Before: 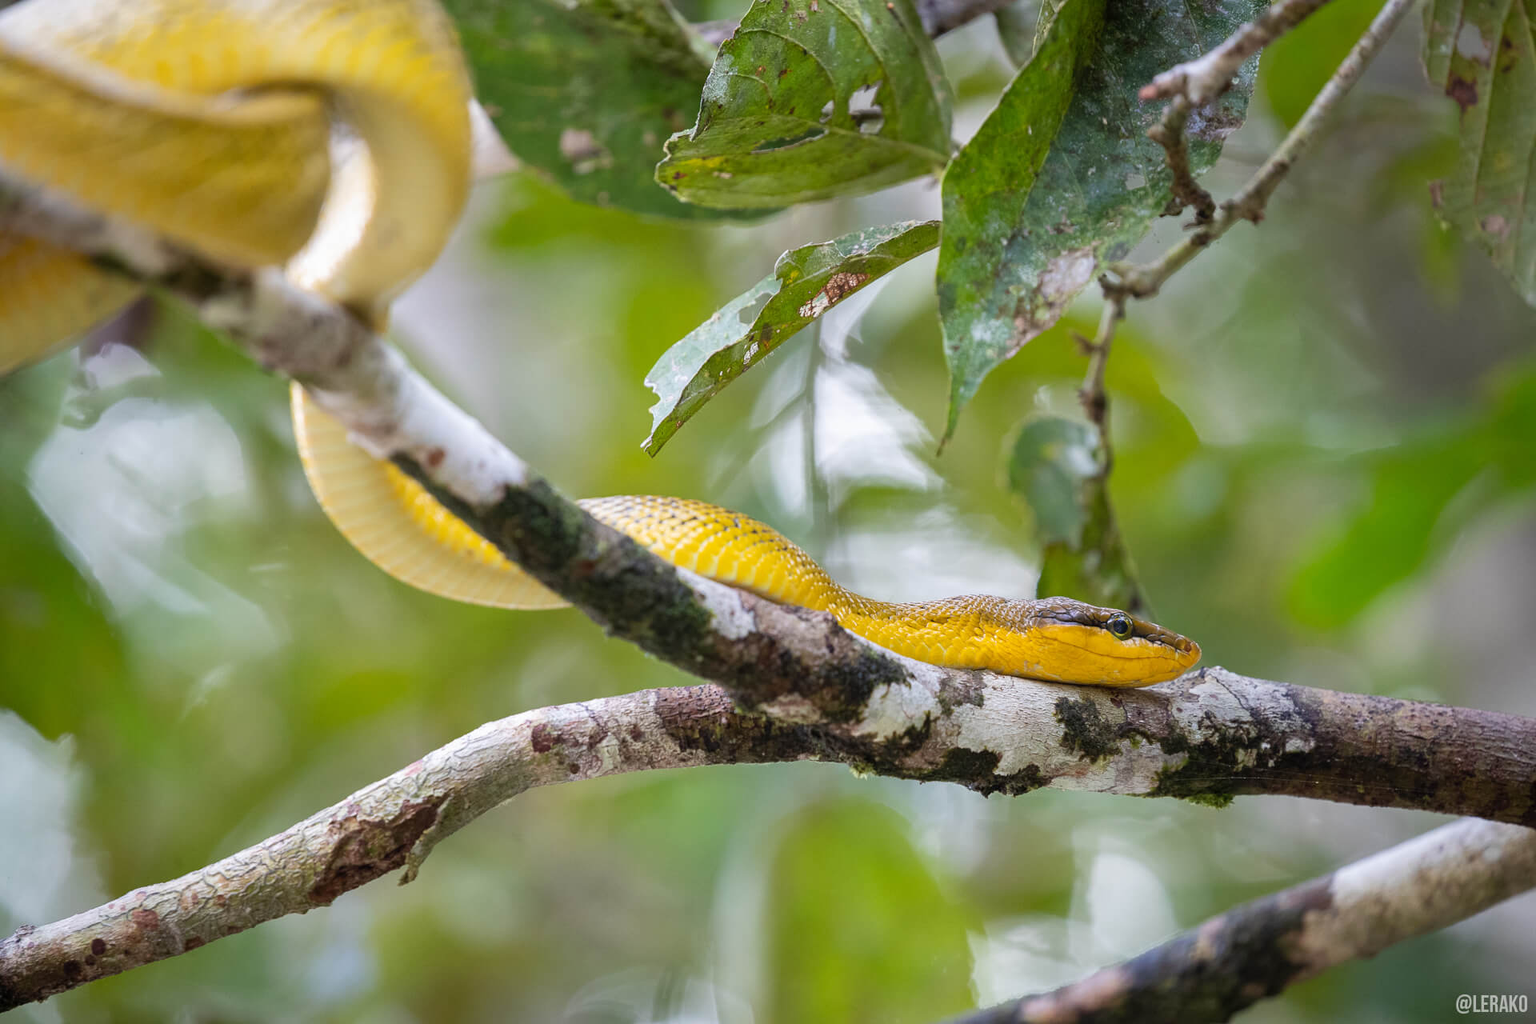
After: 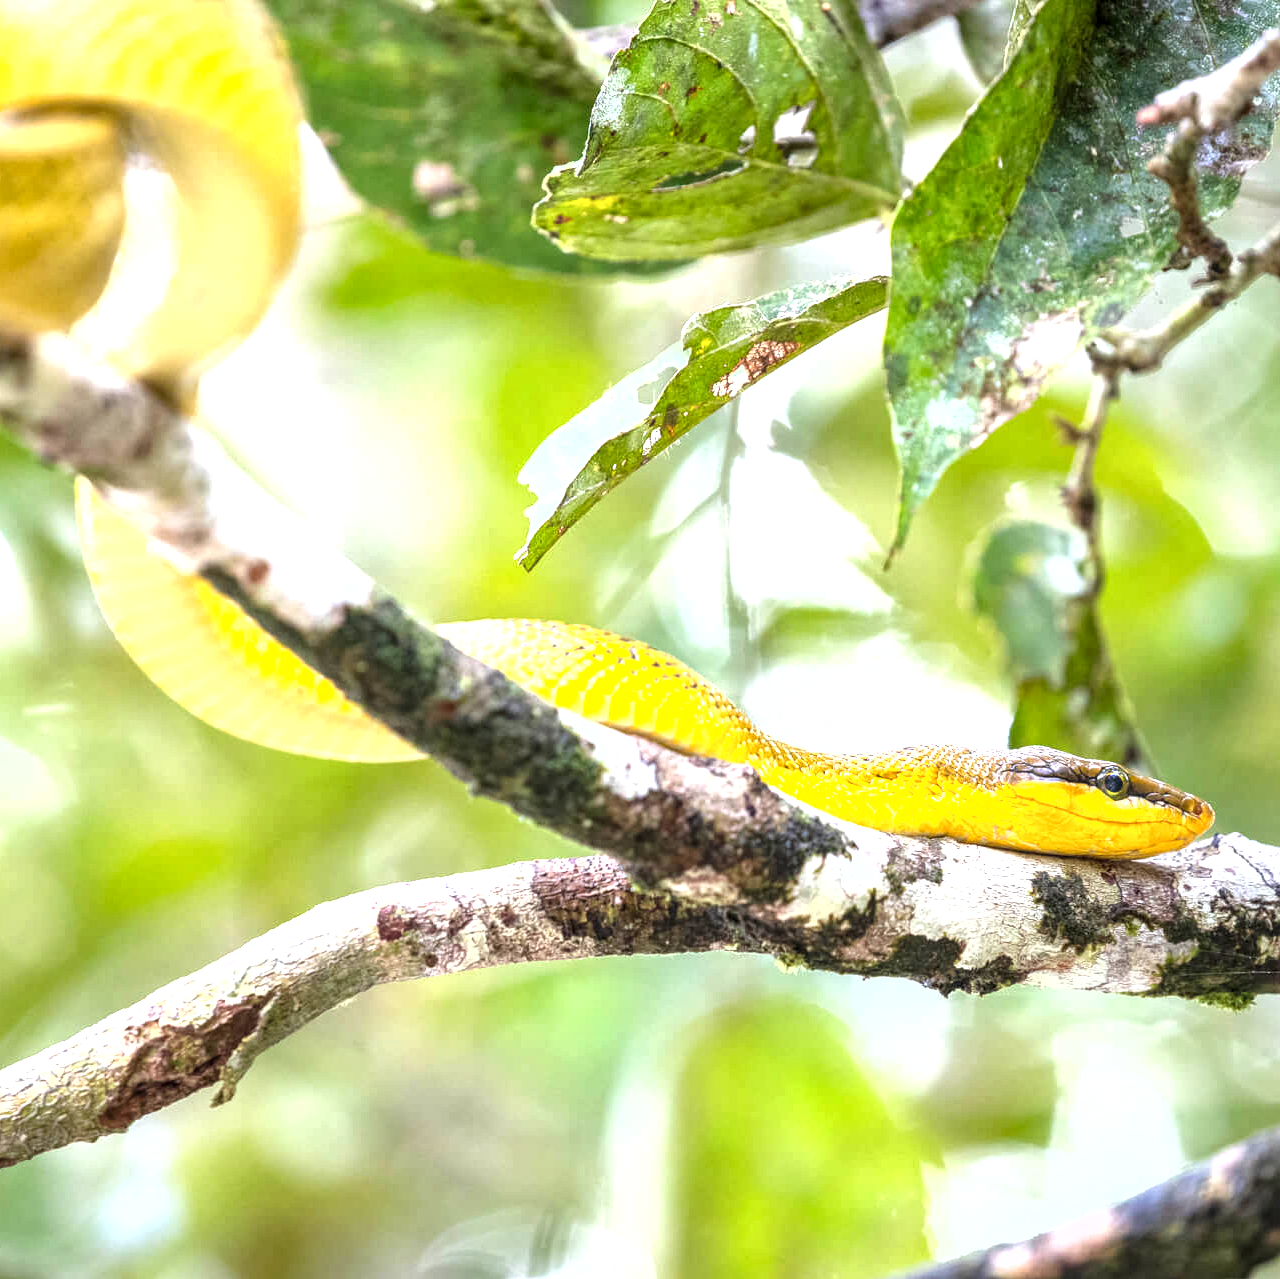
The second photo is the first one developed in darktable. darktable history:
exposure: black level correction 0, exposure 1.392 EV, compensate highlight preservation false
crop and rotate: left 14.986%, right 18.321%
shadows and highlights: shadows 30.91, highlights 0.249, soften with gaussian
local contrast: highlights 62%, detail 143%, midtone range 0.431
